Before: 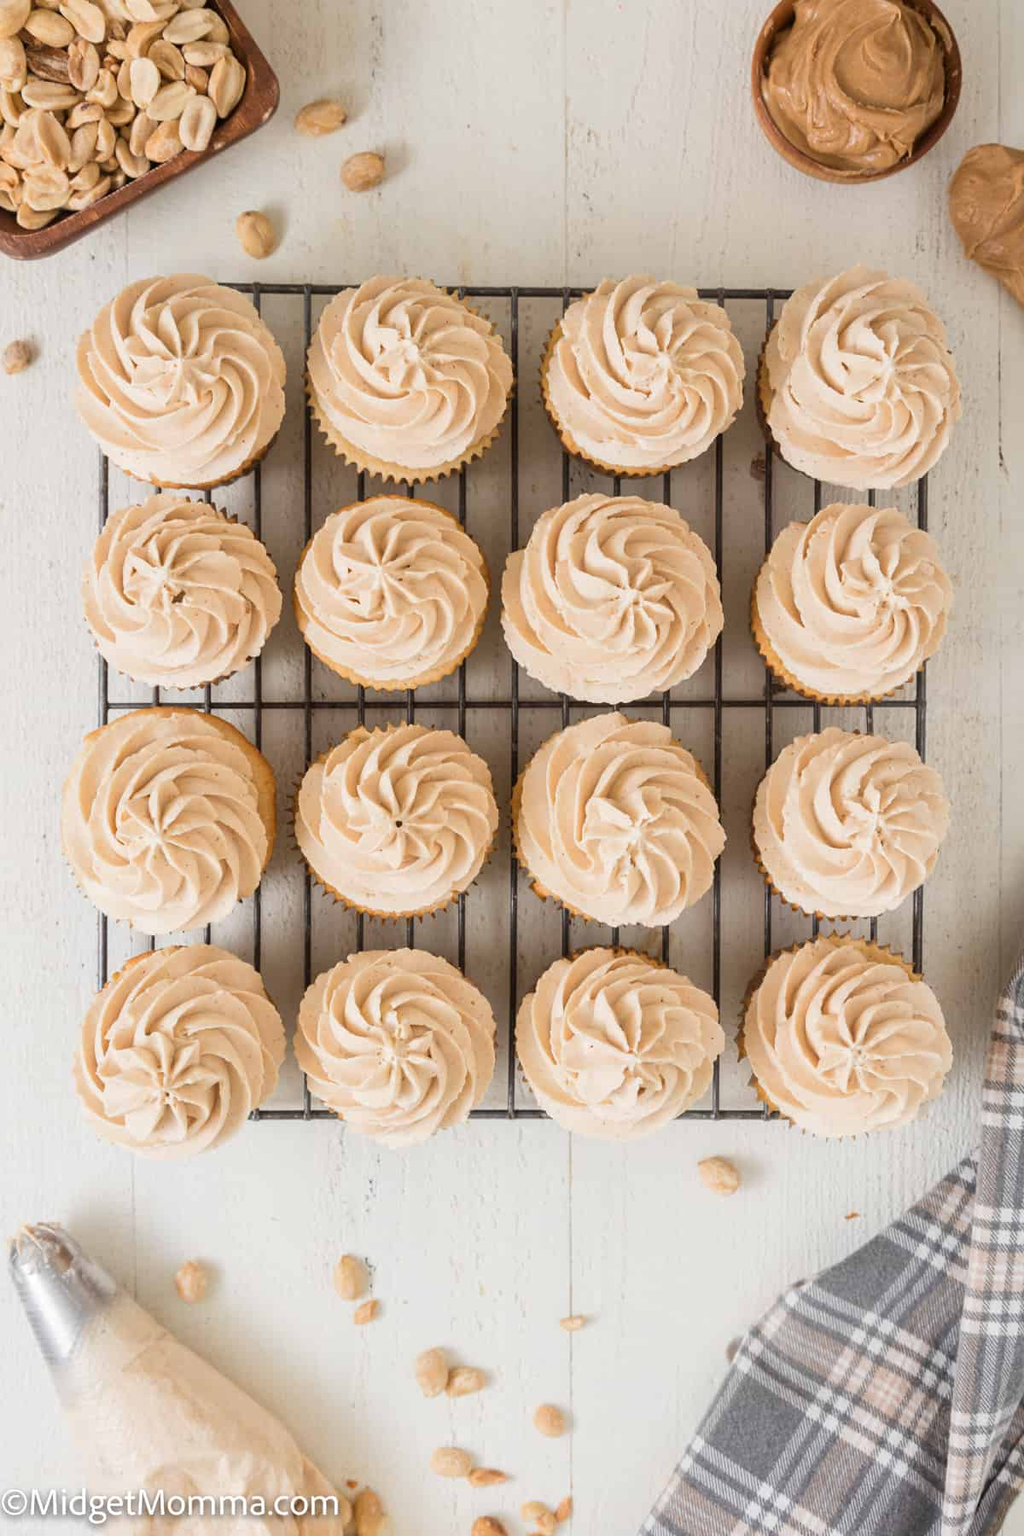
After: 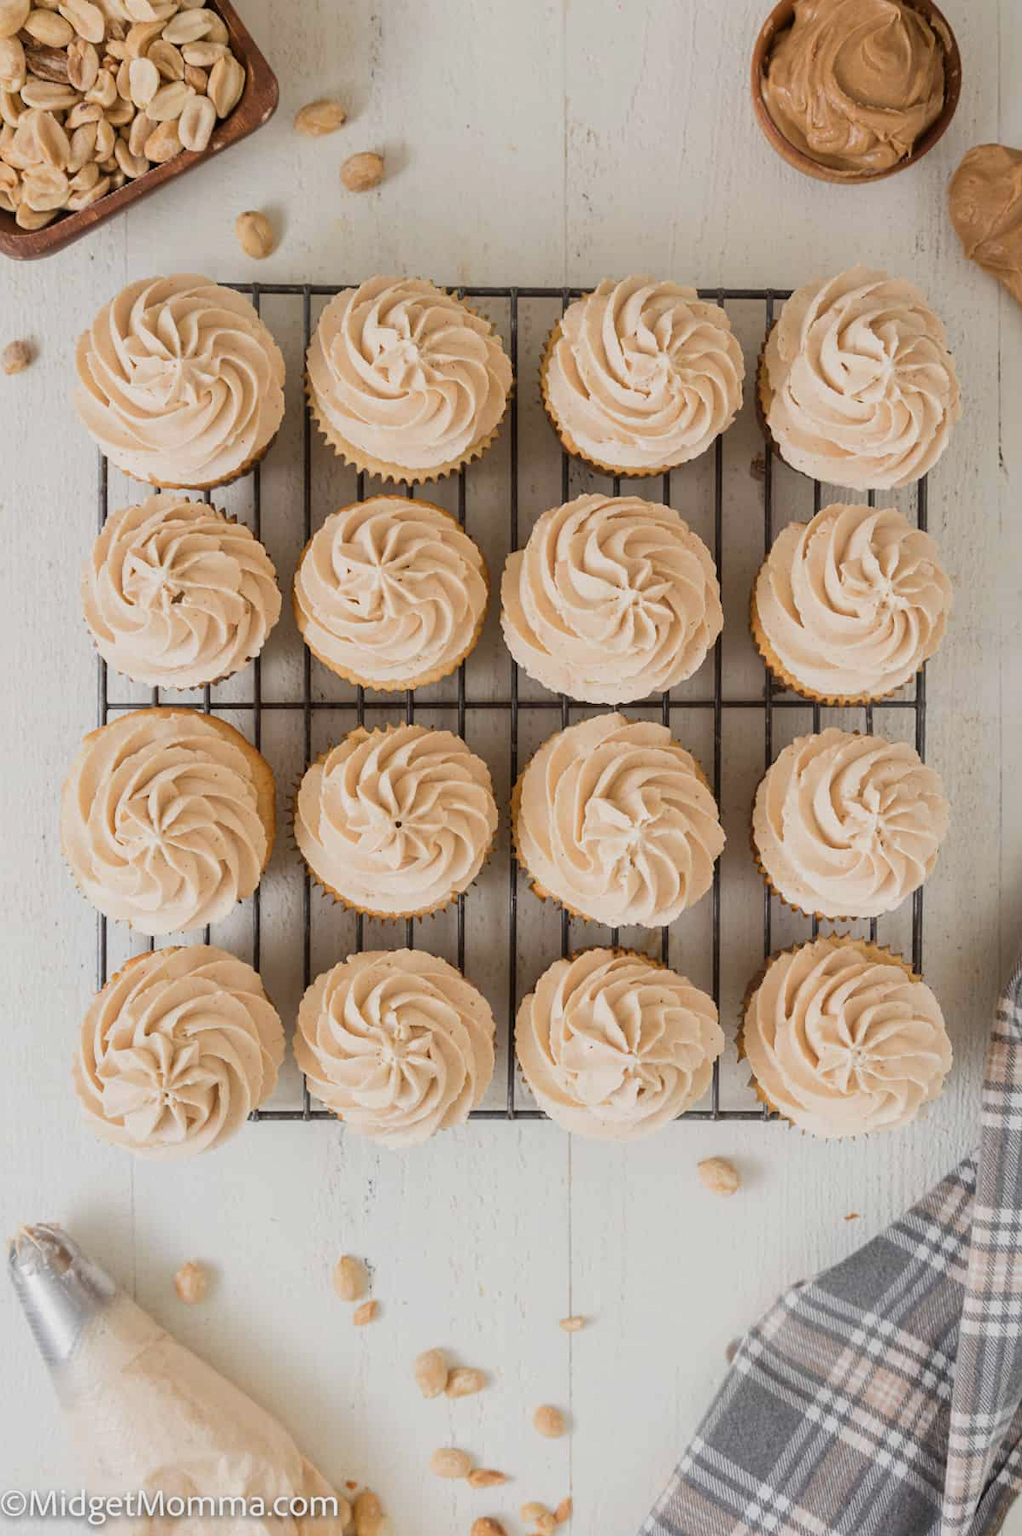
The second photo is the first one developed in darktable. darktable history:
exposure: exposure -0.325 EV, compensate exposure bias true, compensate highlight preservation false
crop: left 0.135%
